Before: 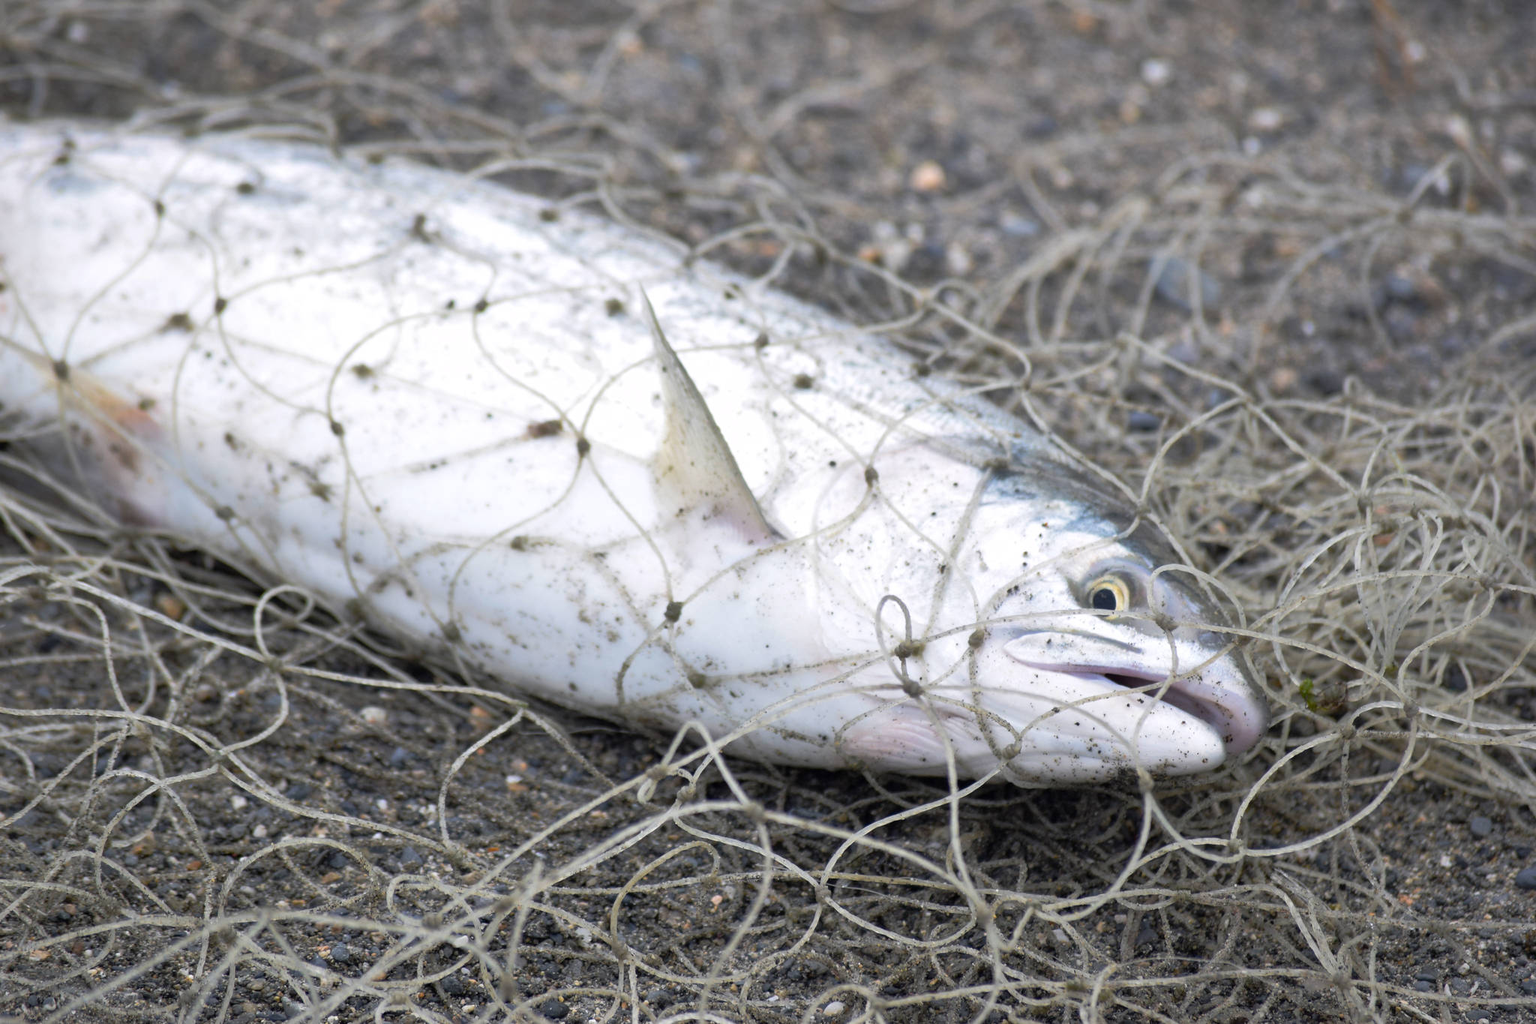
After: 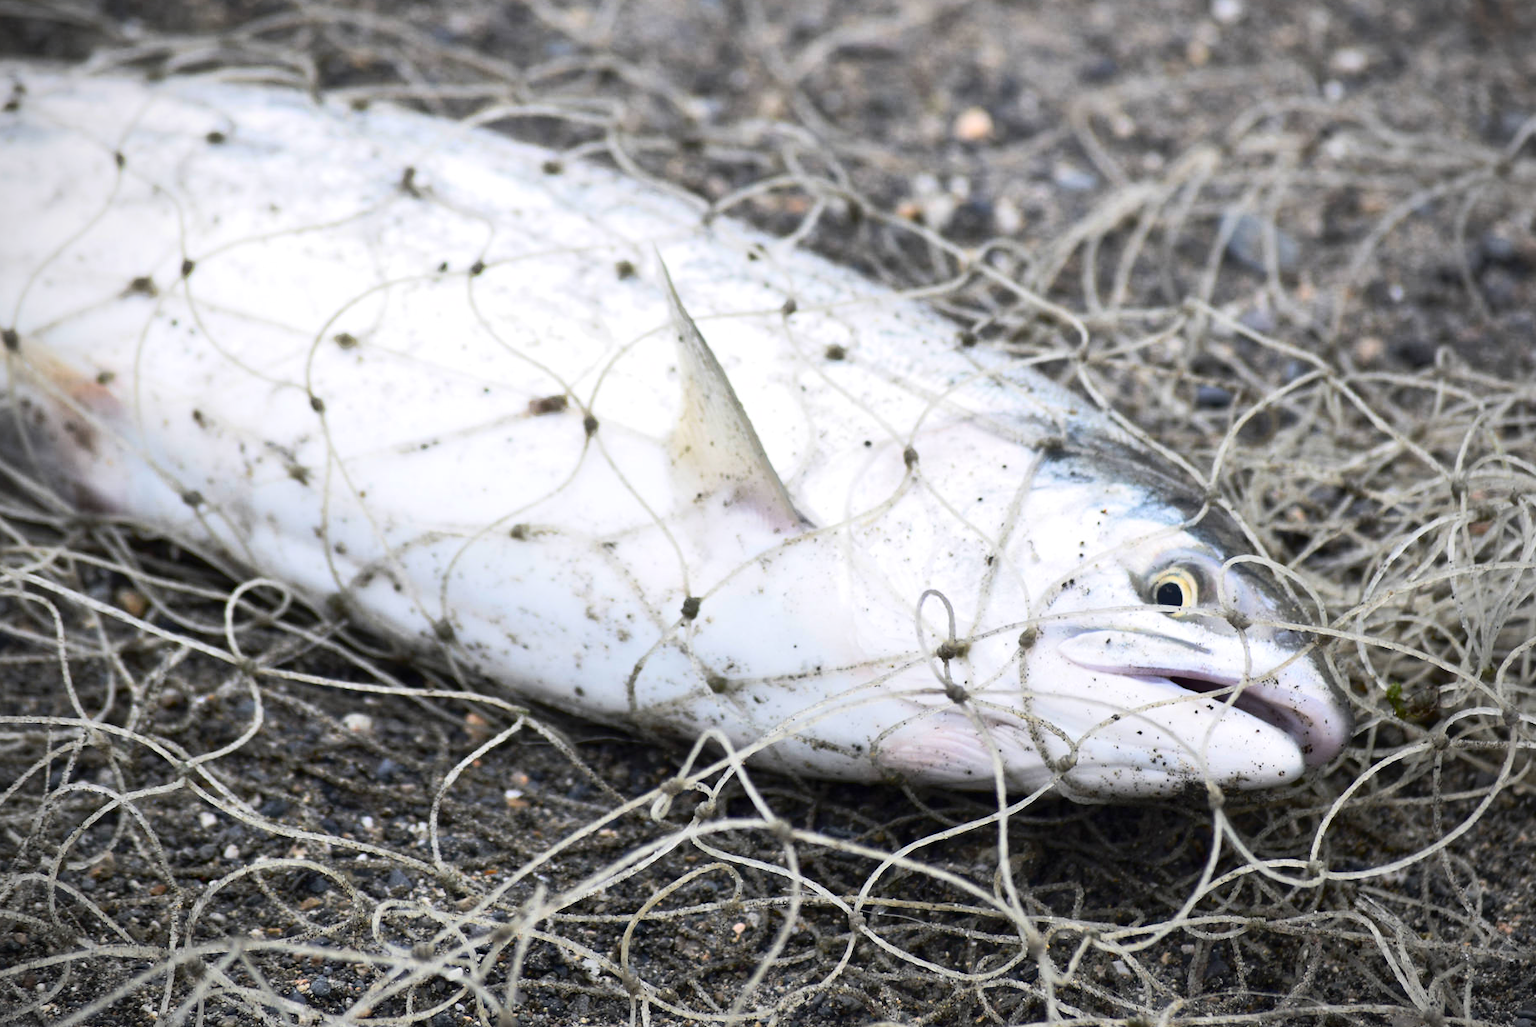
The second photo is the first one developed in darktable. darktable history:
crop: left 3.402%, top 6.367%, right 6.568%, bottom 3.238%
tone curve: curves: ch0 [(0, 0) (0.195, 0.109) (0.751, 0.848) (1, 1)], color space Lab, independent channels
vignetting: fall-off radius 61.15%, unbound false
shadows and highlights: shadows 61.6, white point adjustment 0.305, highlights -34.62, compress 83.63%
